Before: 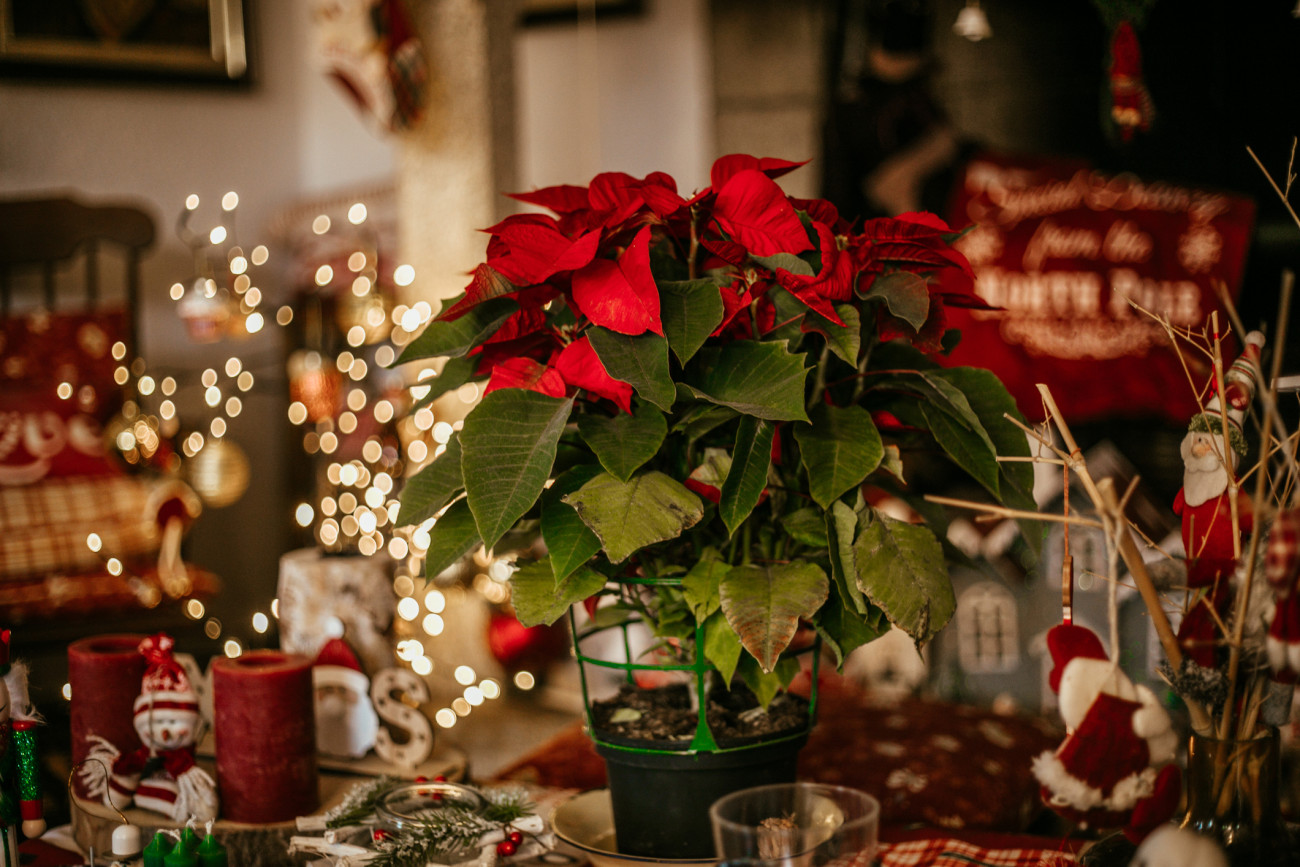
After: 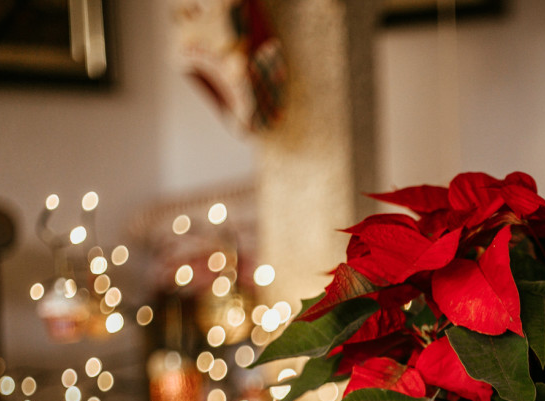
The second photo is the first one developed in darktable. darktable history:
vignetting: fall-off start 97.23%, saturation -0.024, center (-0.033, -0.042), width/height ratio 1.179, unbound false
crop and rotate: left 10.817%, top 0.062%, right 47.194%, bottom 53.626%
white balance: emerald 1
